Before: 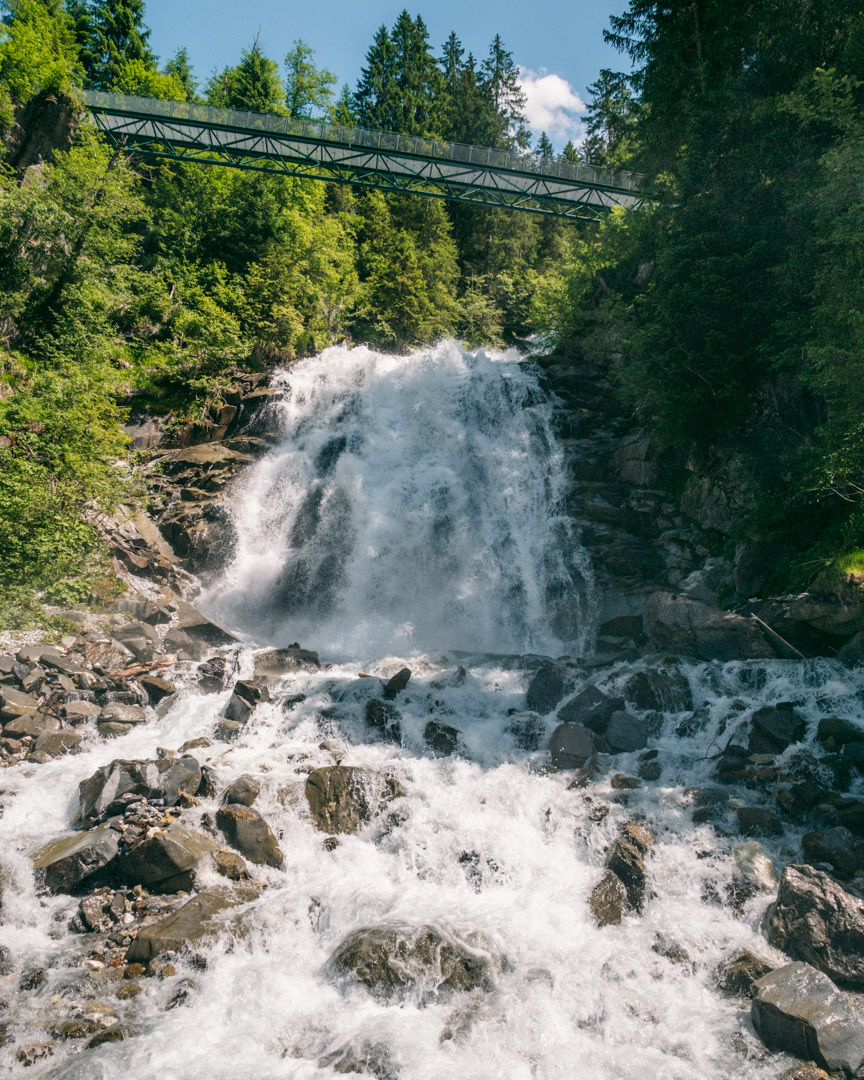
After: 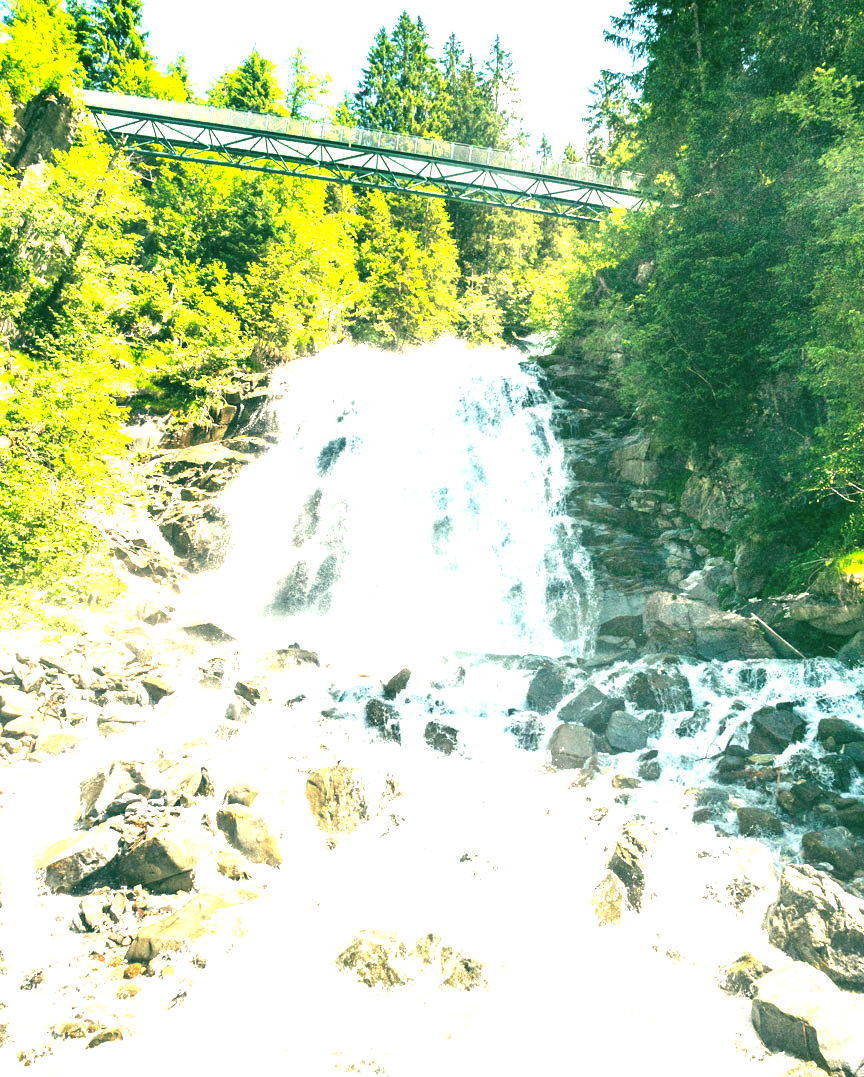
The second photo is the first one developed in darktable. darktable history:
crop: top 0.05%, bottom 0.098%
color correction: highlights a* 1.39, highlights b* 17.83
exposure: exposure 3 EV, compensate highlight preservation false
